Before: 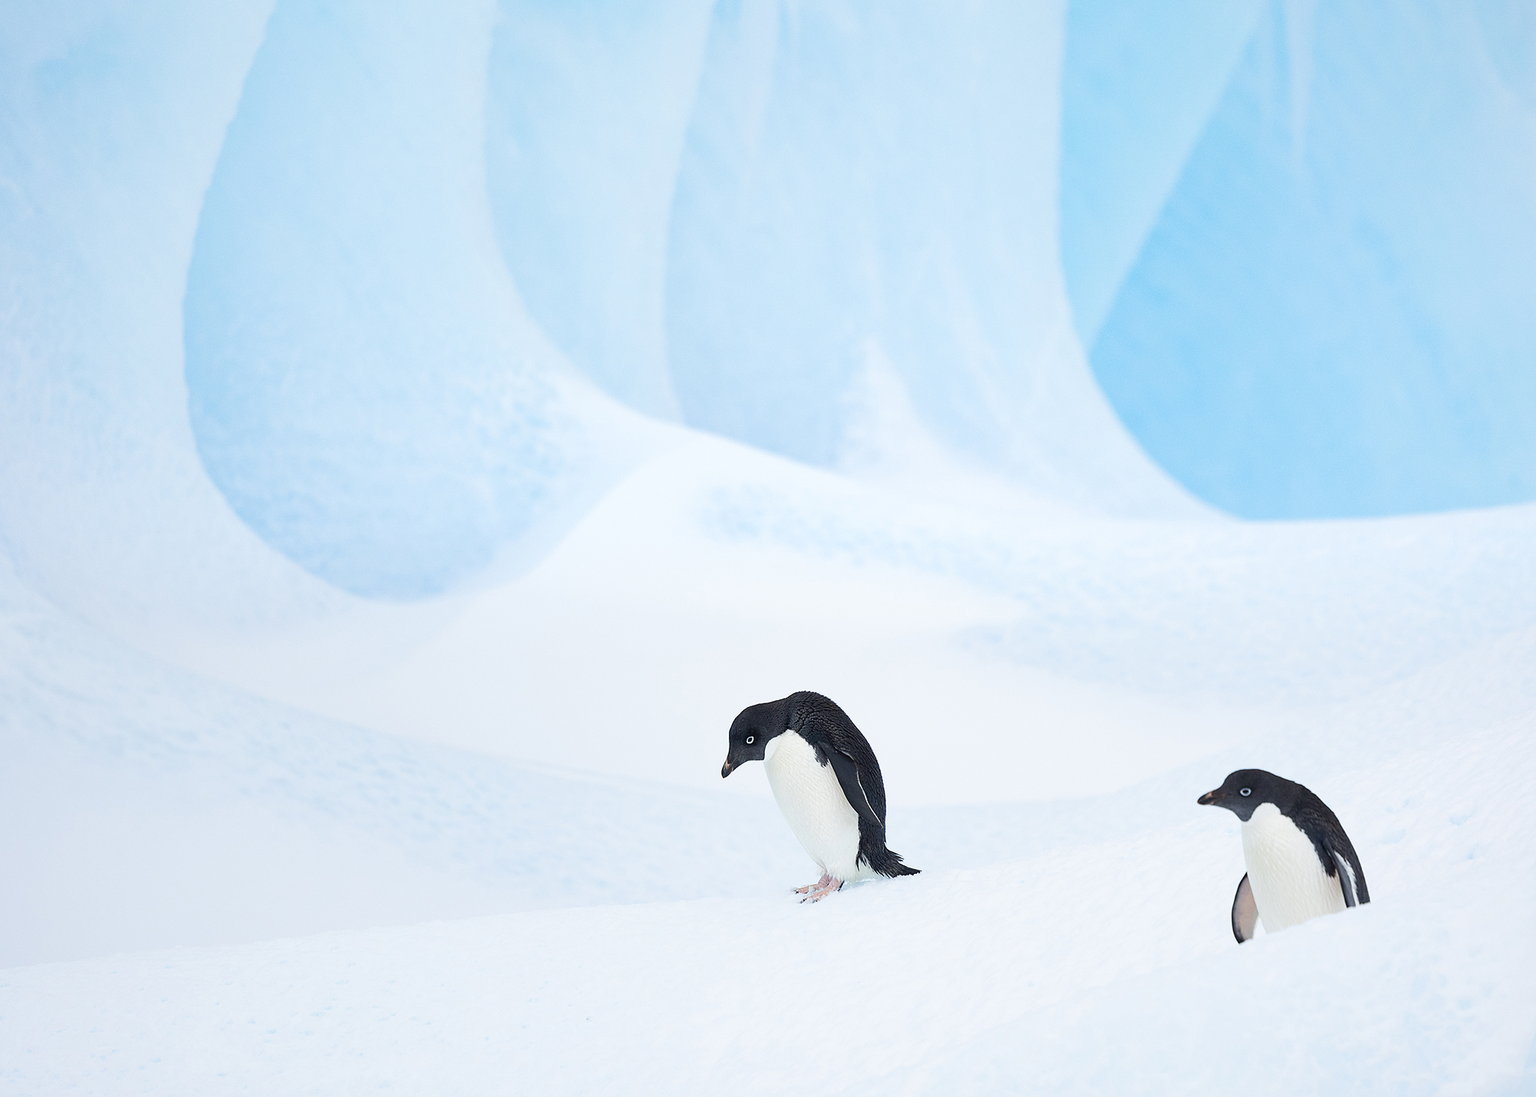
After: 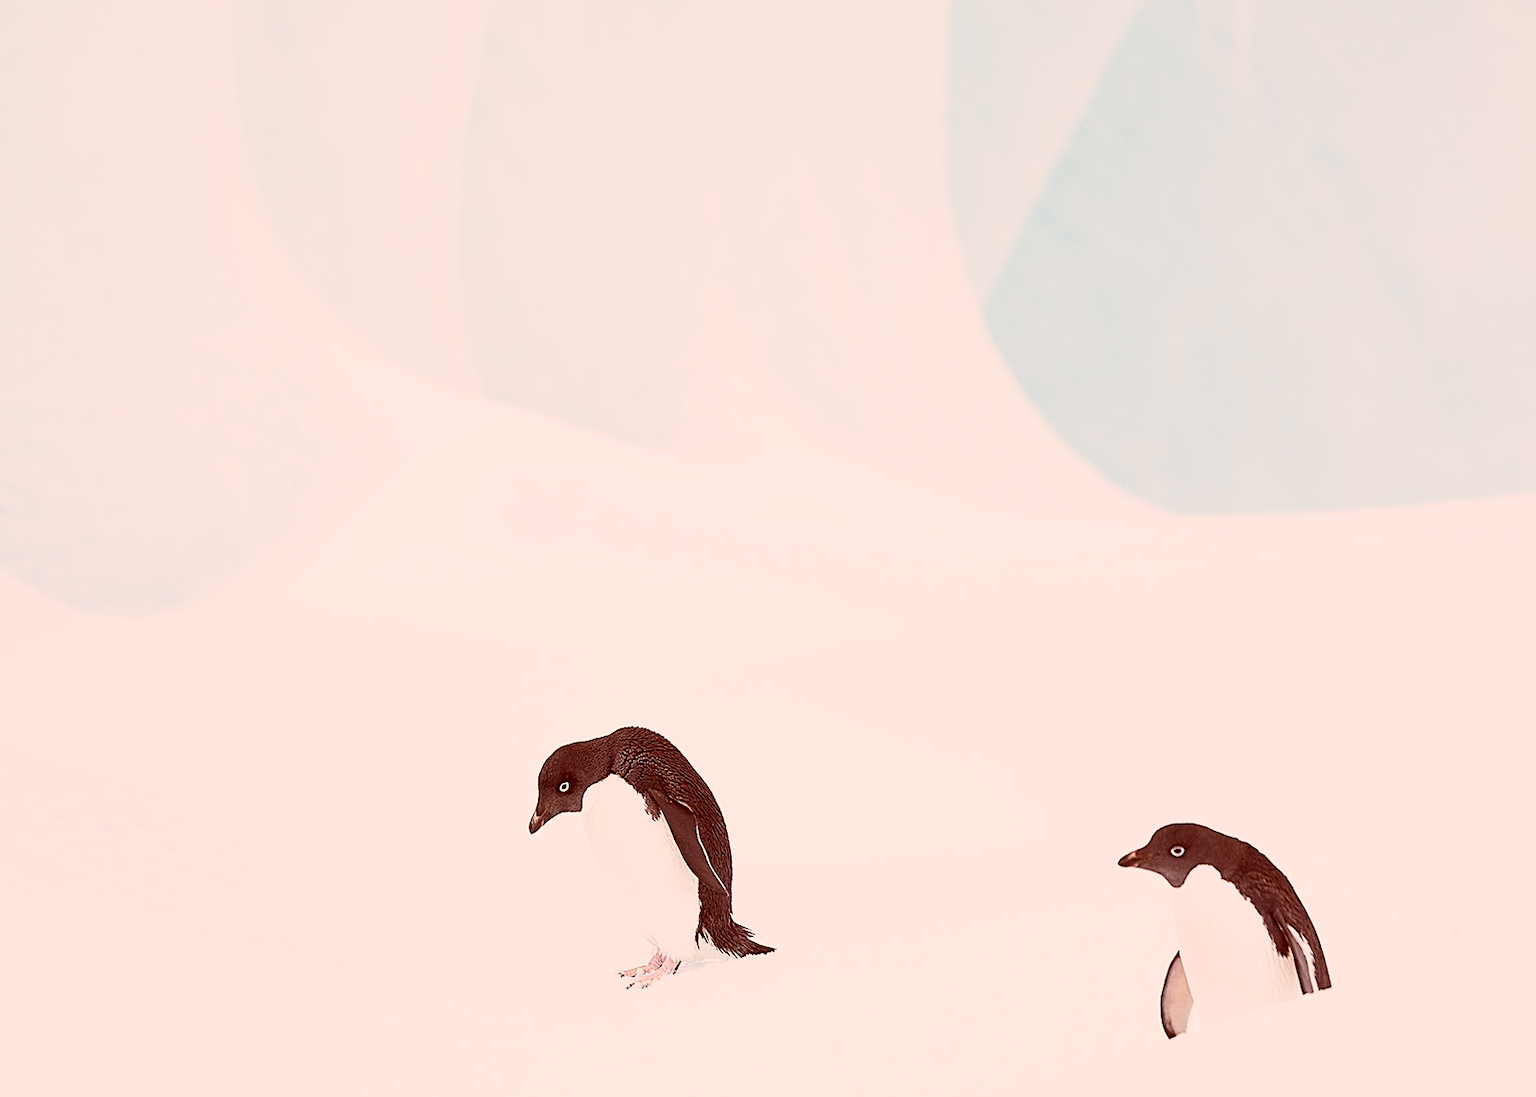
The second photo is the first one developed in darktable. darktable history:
base curve: curves: ch0 [(0, 0) (0.088, 0.125) (0.176, 0.251) (0.354, 0.501) (0.613, 0.749) (1, 0.877)], preserve colors none
color correction: highlights a* 9.03, highlights b* 8.71, shadows a* 40, shadows b* 40, saturation 0.8
crop: left 19.159%, top 9.58%, bottom 9.58%
sharpen: on, module defaults
contrast brightness saturation: contrast 0.04, saturation 0.07
